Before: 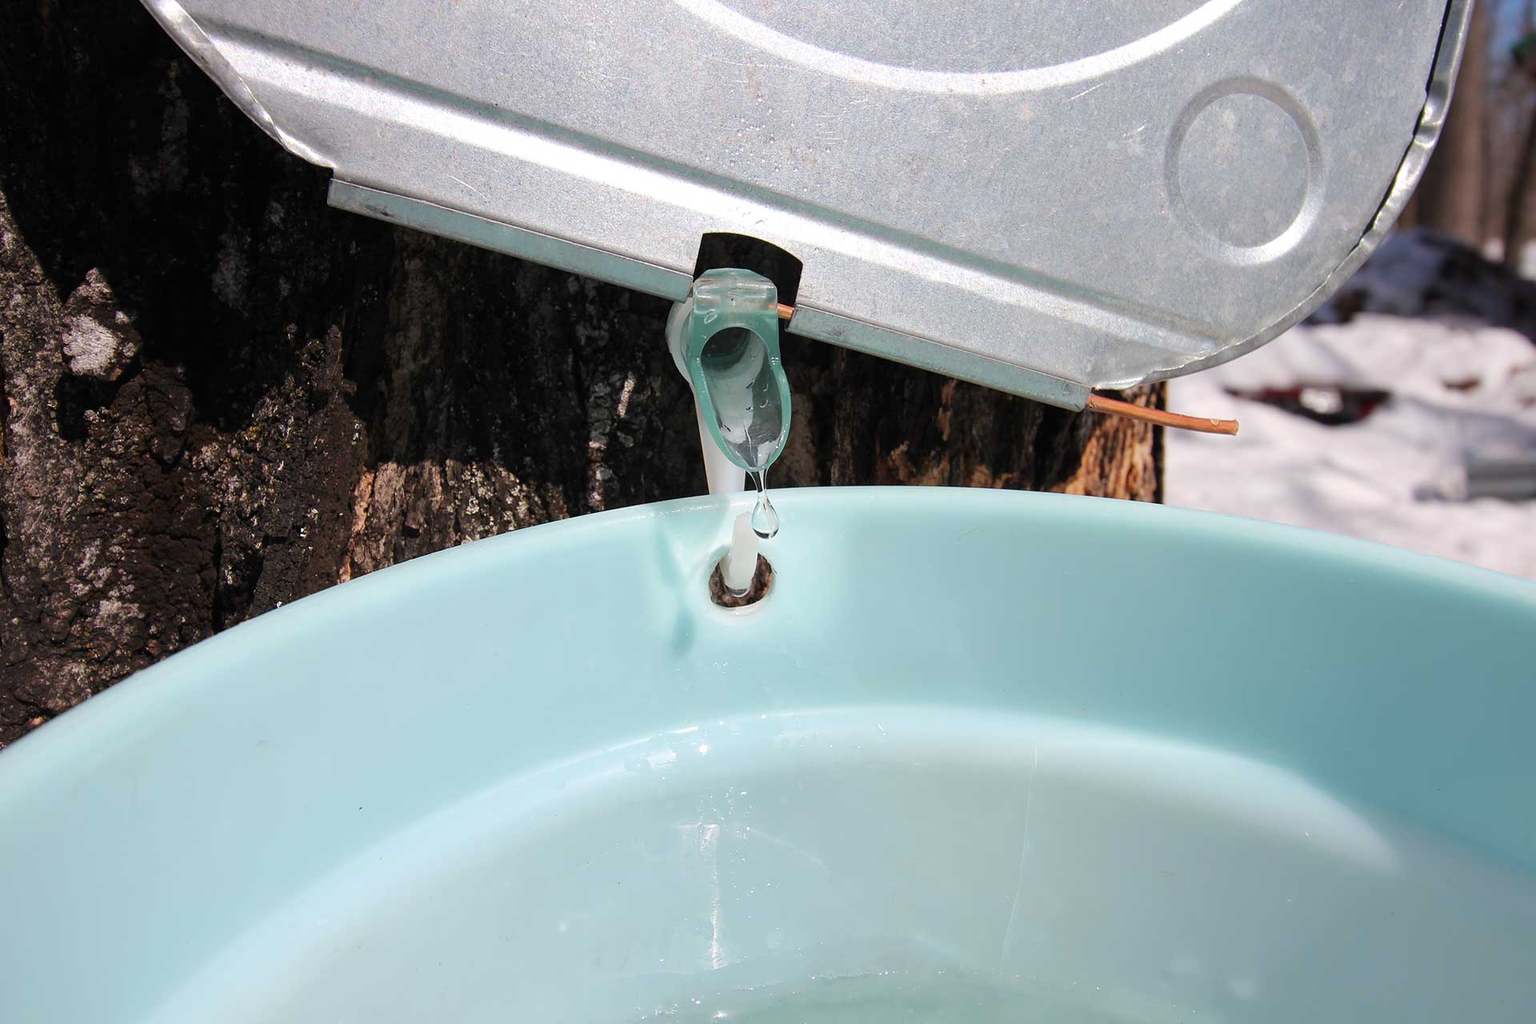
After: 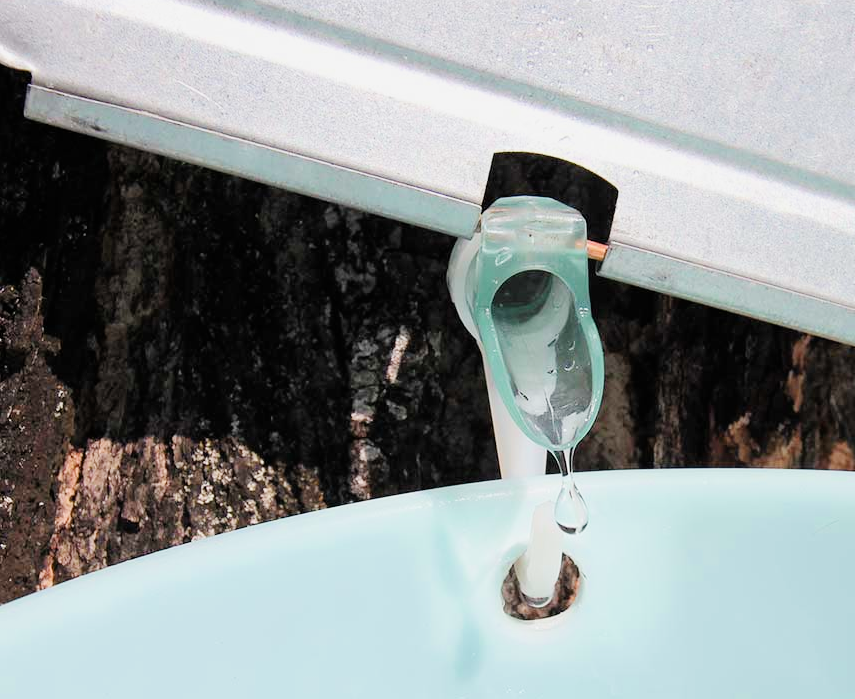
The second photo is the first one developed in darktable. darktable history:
levels: levels [0, 0.498, 1]
exposure: black level correction 0, exposure 1.096 EV, compensate highlight preservation false
filmic rgb: black relative exposure -7.65 EV, white relative exposure 4.56 EV, hardness 3.61
crop: left 20.076%, top 10.881%, right 35.354%, bottom 34.484%
